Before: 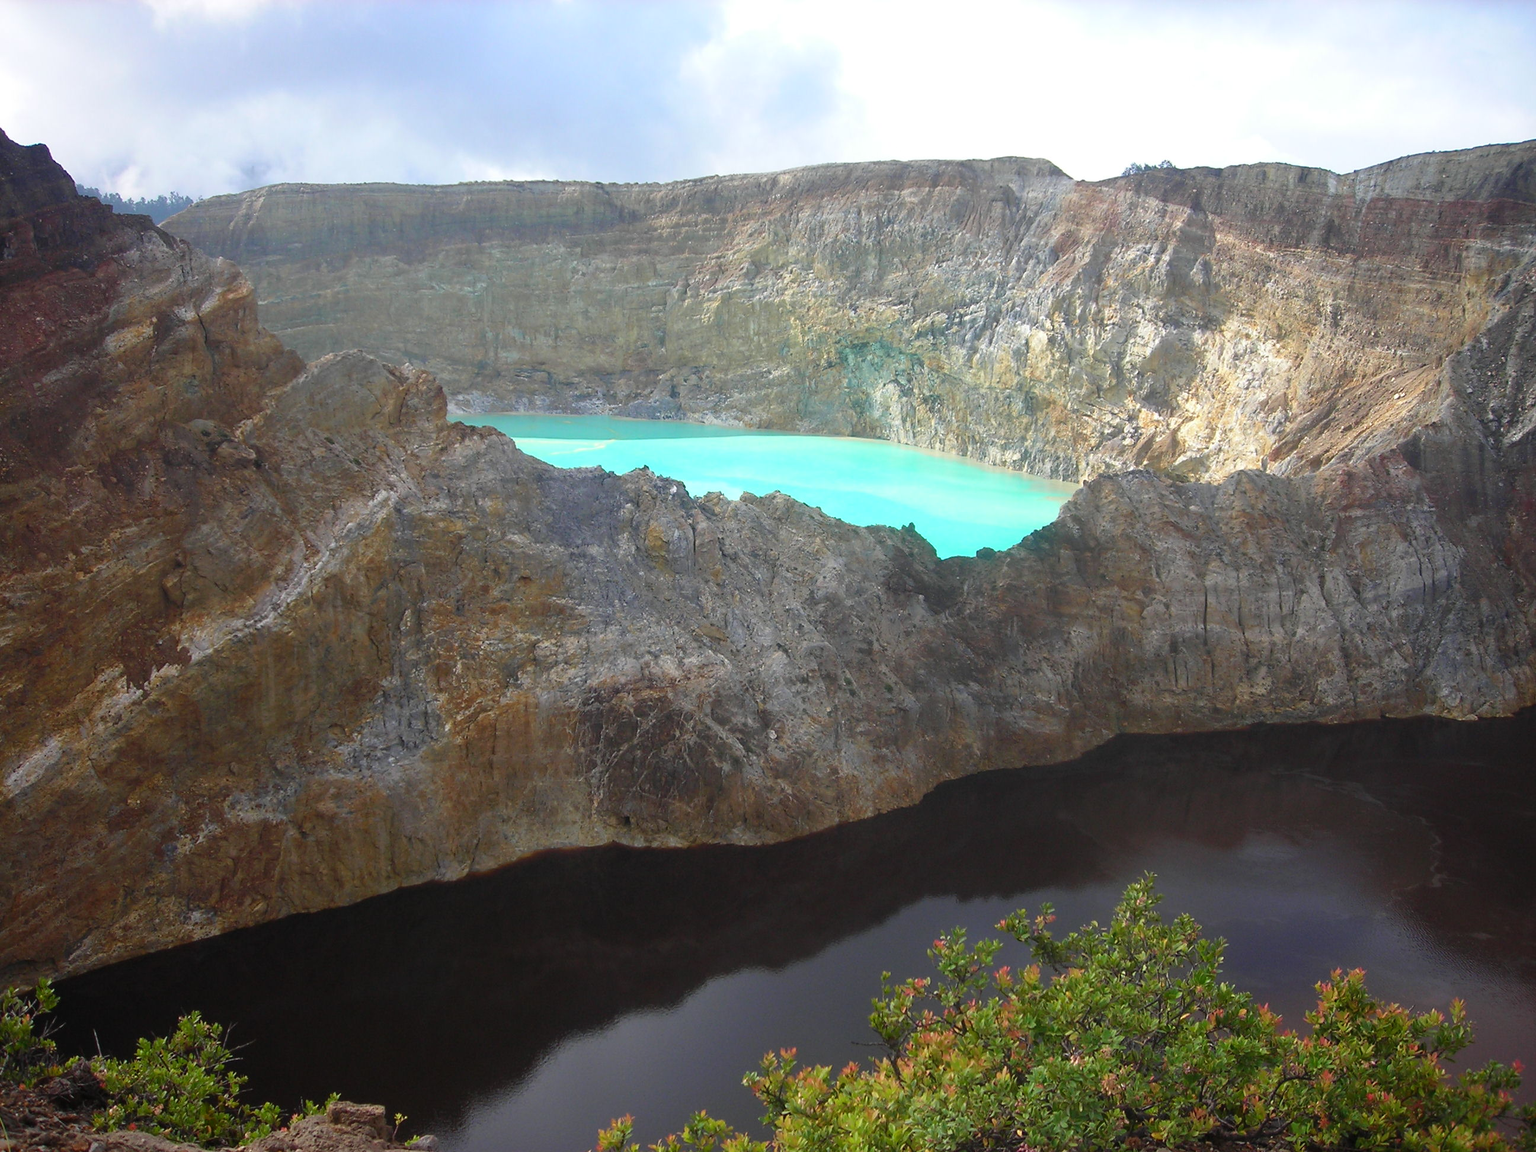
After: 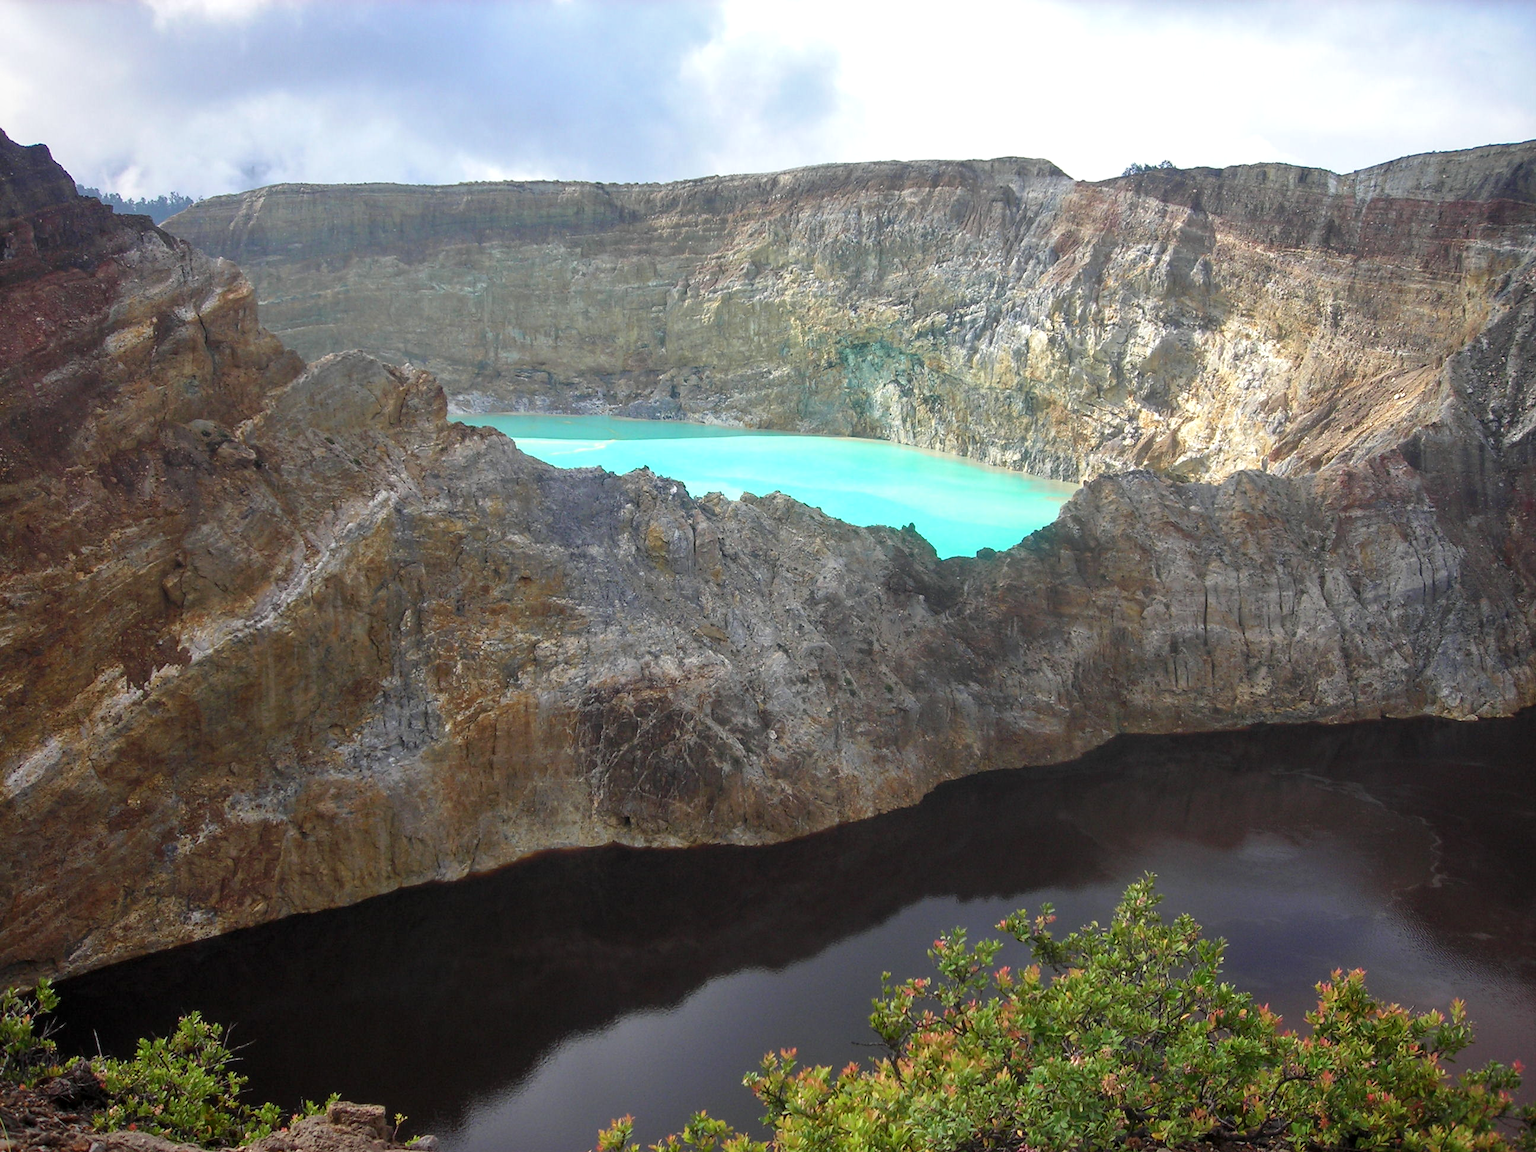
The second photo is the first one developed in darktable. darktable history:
shadows and highlights: shadows 29.61, highlights -30.47, low approximation 0.01, soften with gaussian
local contrast: on, module defaults
